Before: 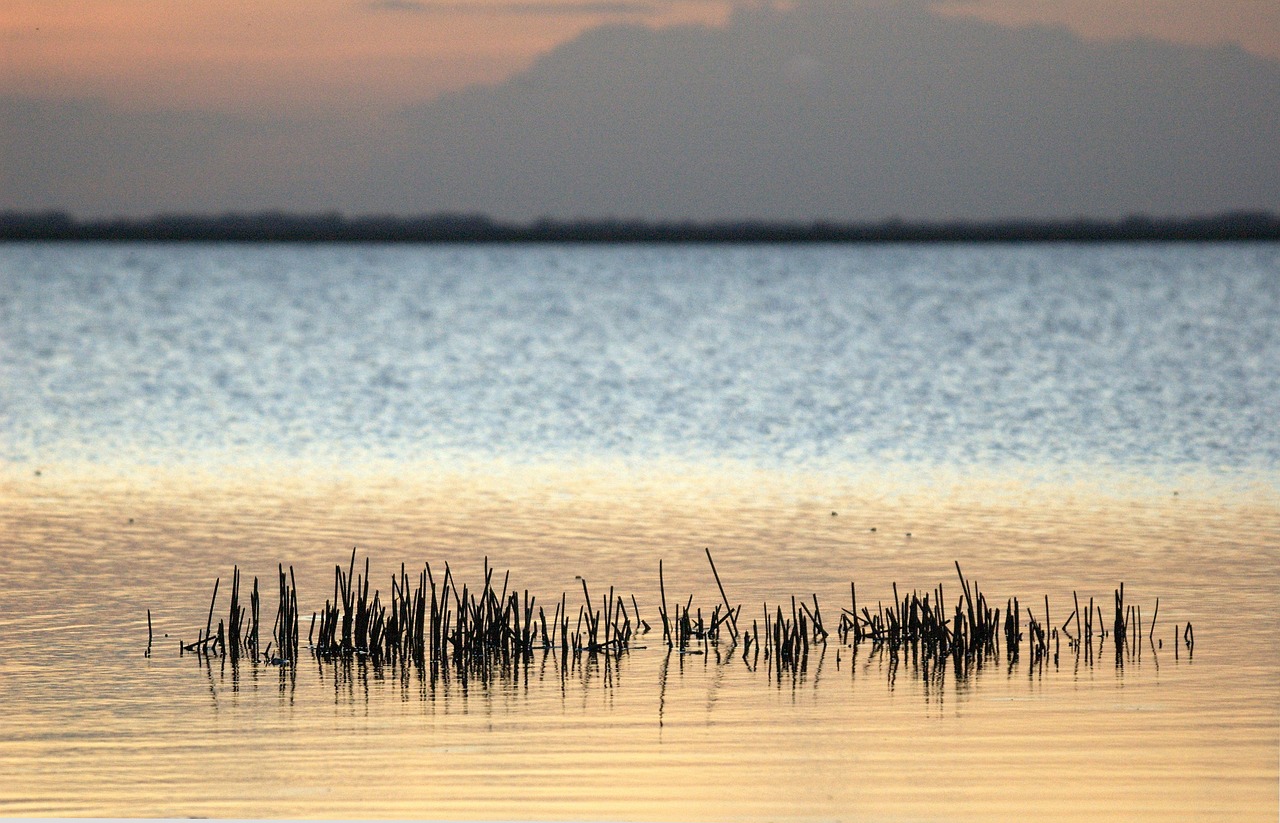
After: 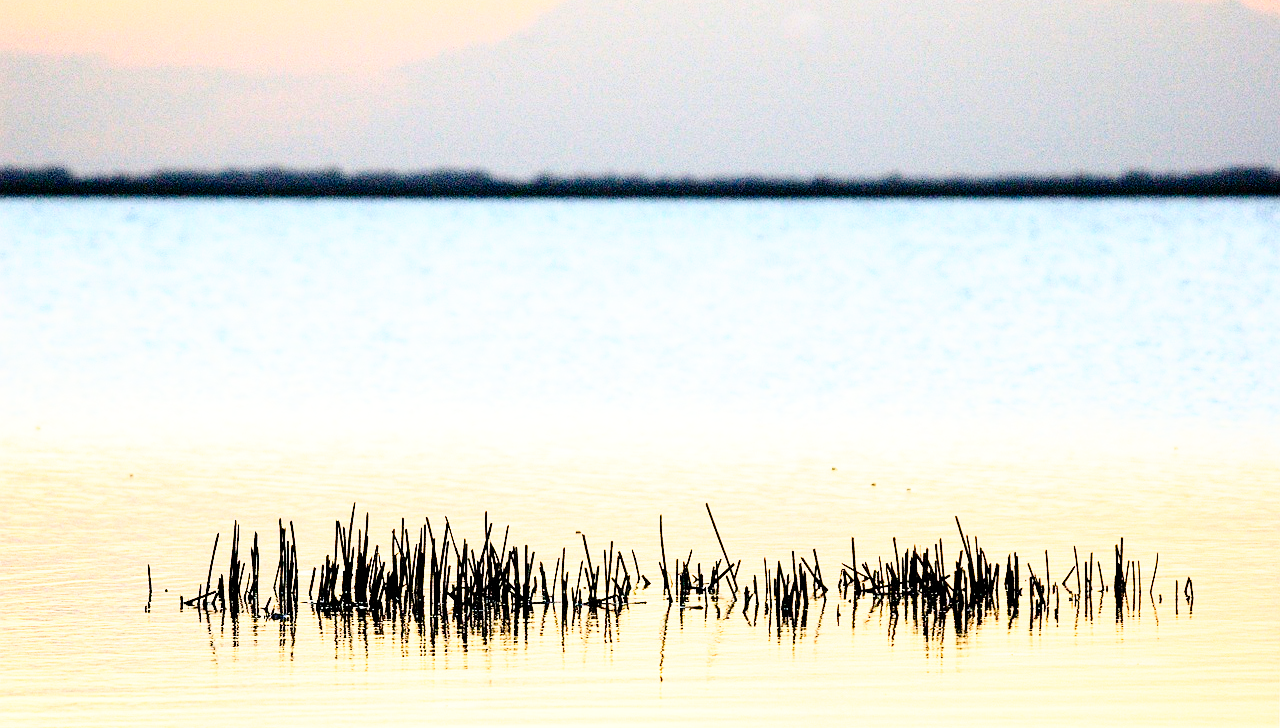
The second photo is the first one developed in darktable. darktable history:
exposure: black level correction 0.009, compensate exposure bias true, compensate highlight preservation false
crop and rotate: top 5.571%, bottom 5.88%
tone curve: curves: ch0 [(0, 0) (0.093, 0.104) (0.226, 0.291) (0.327, 0.431) (0.471, 0.648) (0.759, 0.926) (1, 1)], color space Lab, independent channels, preserve colors none
color balance rgb: highlights gain › chroma 0.227%, highlights gain › hue 331.85°, linear chroma grading › global chroma 15.385%, perceptual saturation grading › global saturation -0.021%, perceptual saturation grading › highlights -19.818%, perceptual saturation grading › shadows 19.267%
base curve: curves: ch0 [(0, 0) (0.012, 0.01) (0.073, 0.168) (0.31, 0.711) (0.645, 0.957) (1, 1)], preserve colors none
